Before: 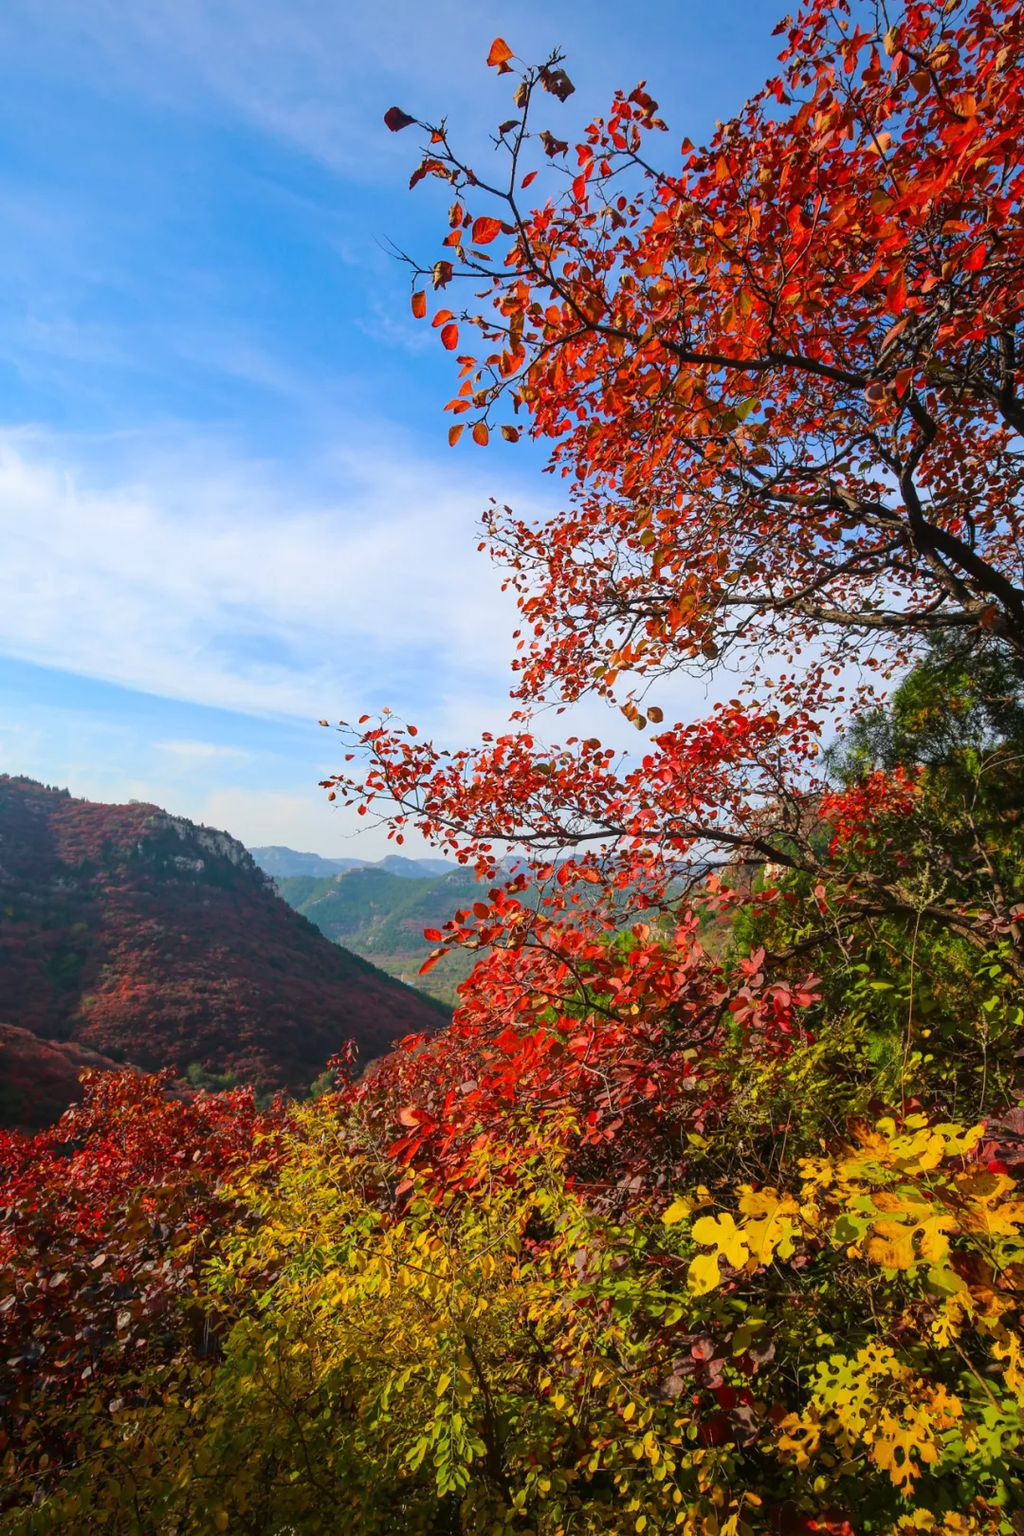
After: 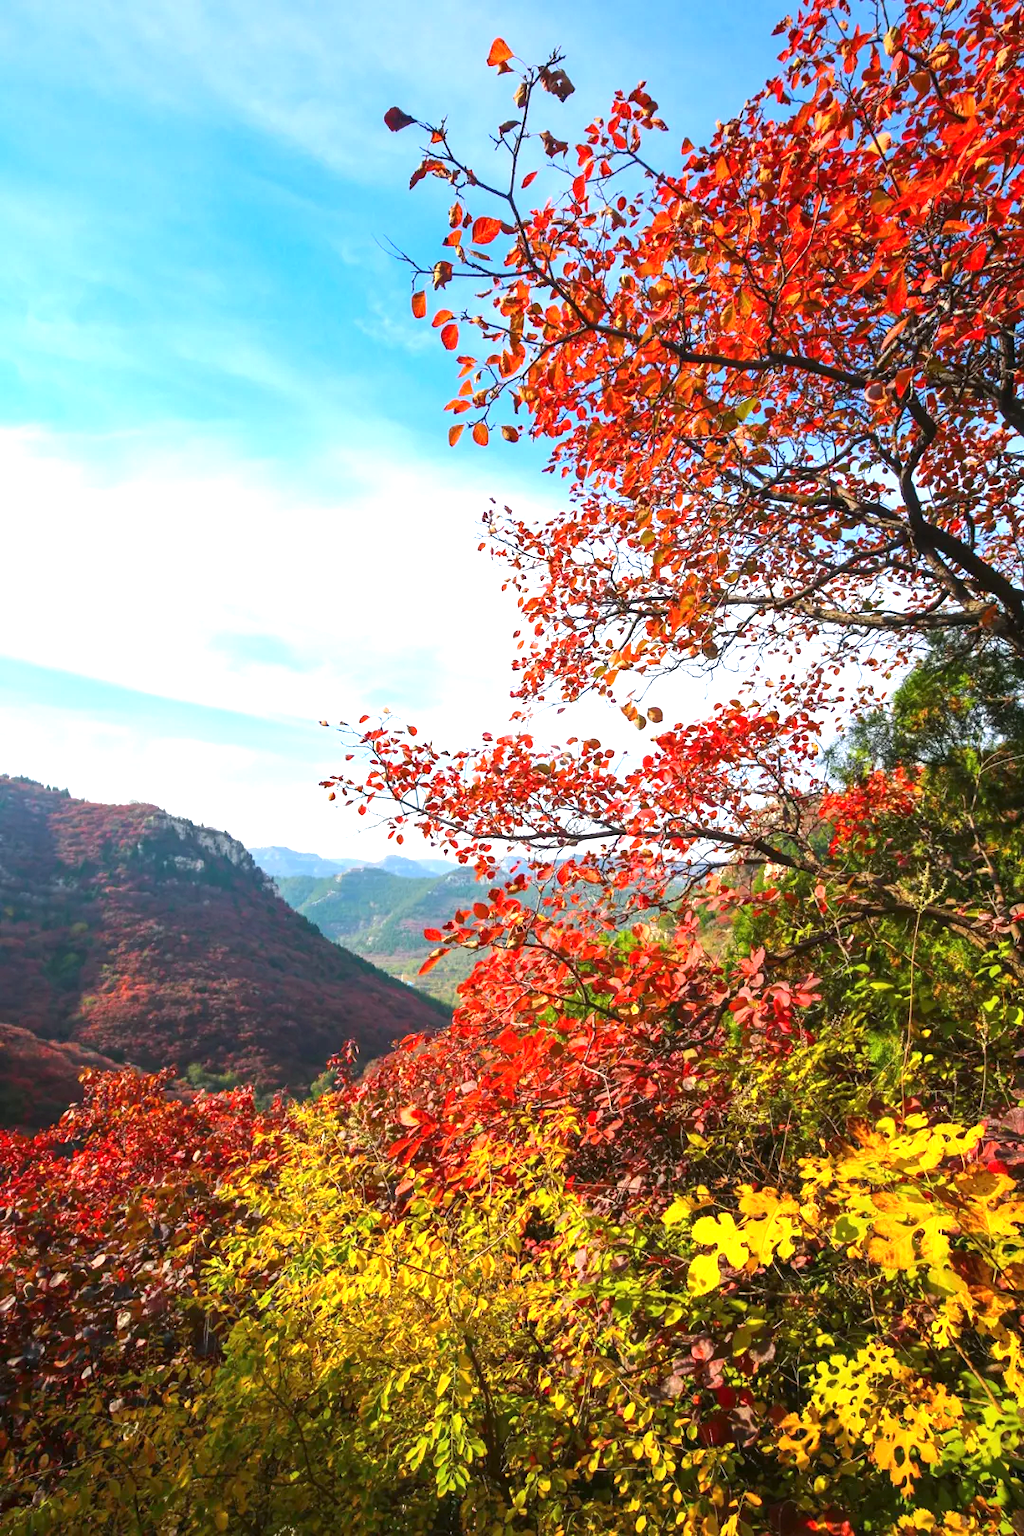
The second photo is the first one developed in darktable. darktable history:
exposure: exposure 1.073 EV, compensate exposure bias true, compensate highlight preservation false
